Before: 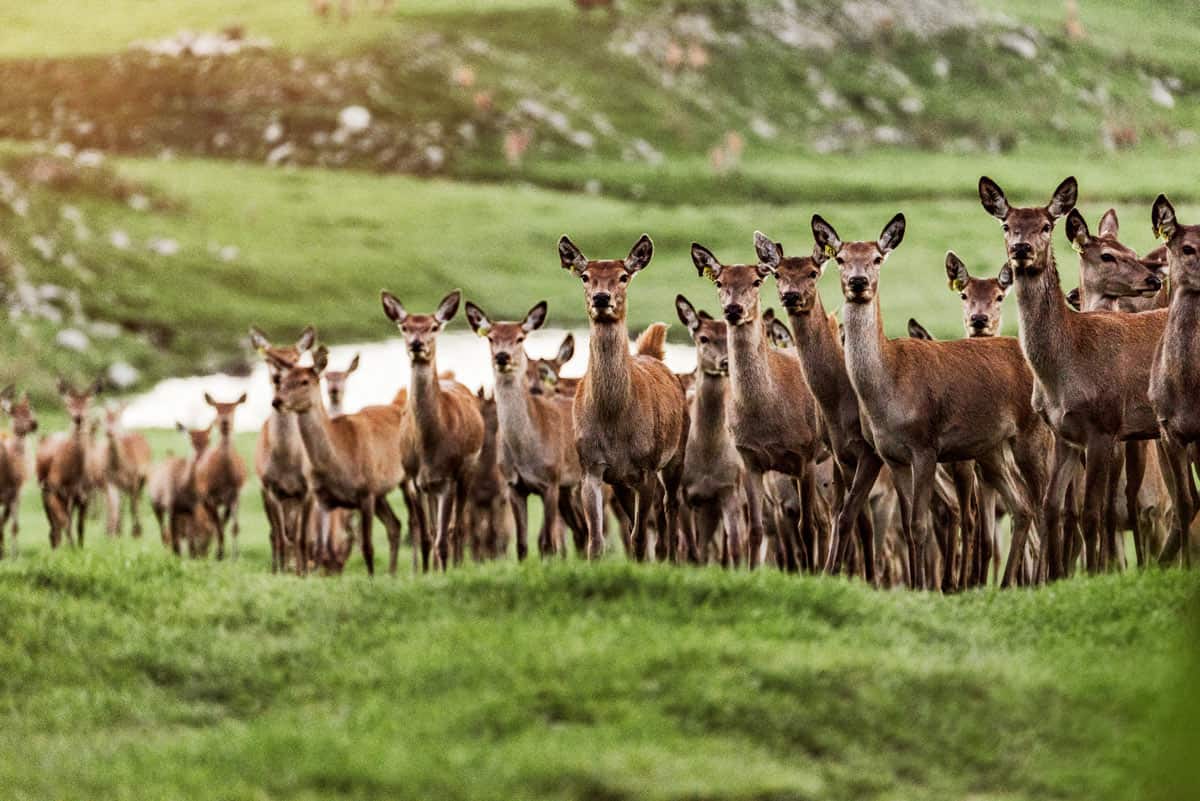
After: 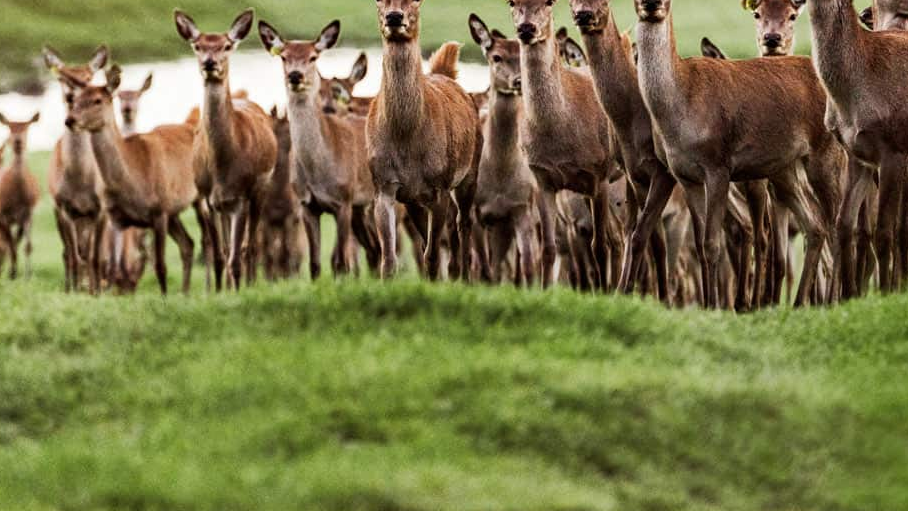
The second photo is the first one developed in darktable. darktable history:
crop and rotate: left 17.299%, top 35.115%, right 7.015%, bottom 1.024%
white balance: emerald 1
